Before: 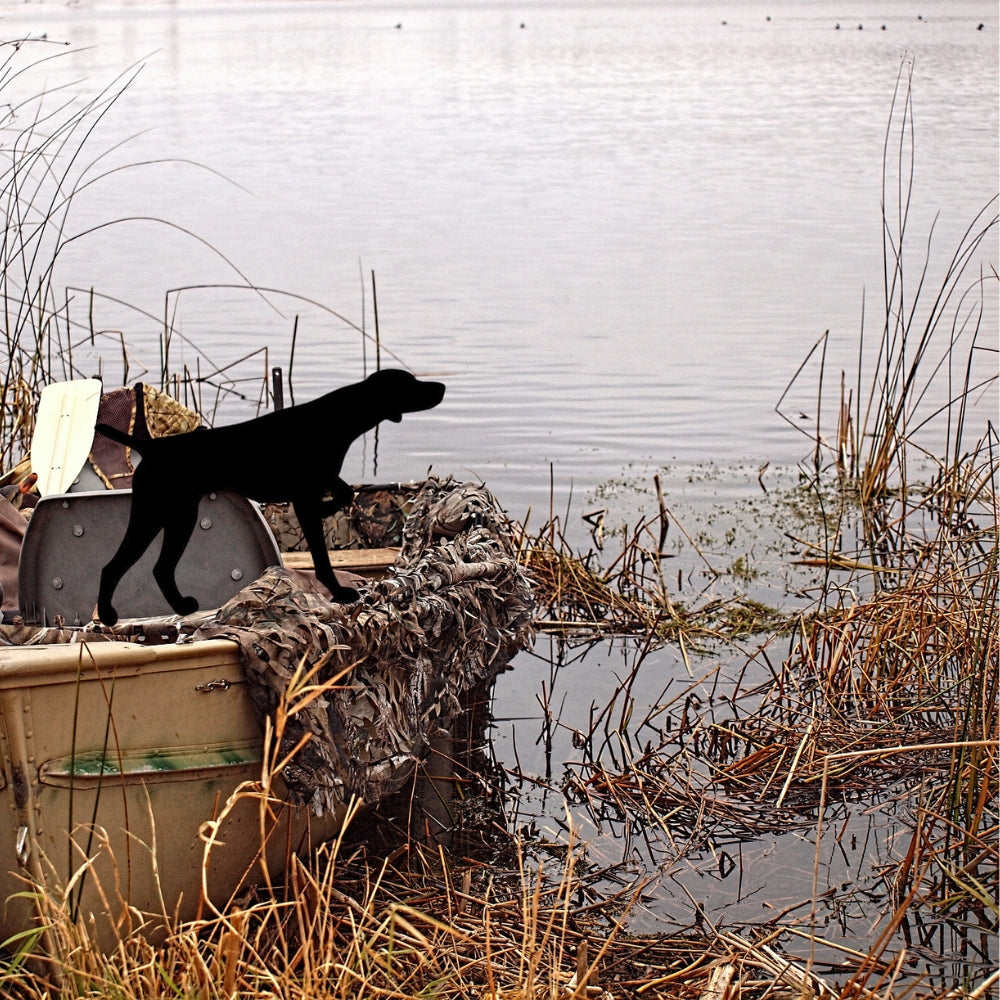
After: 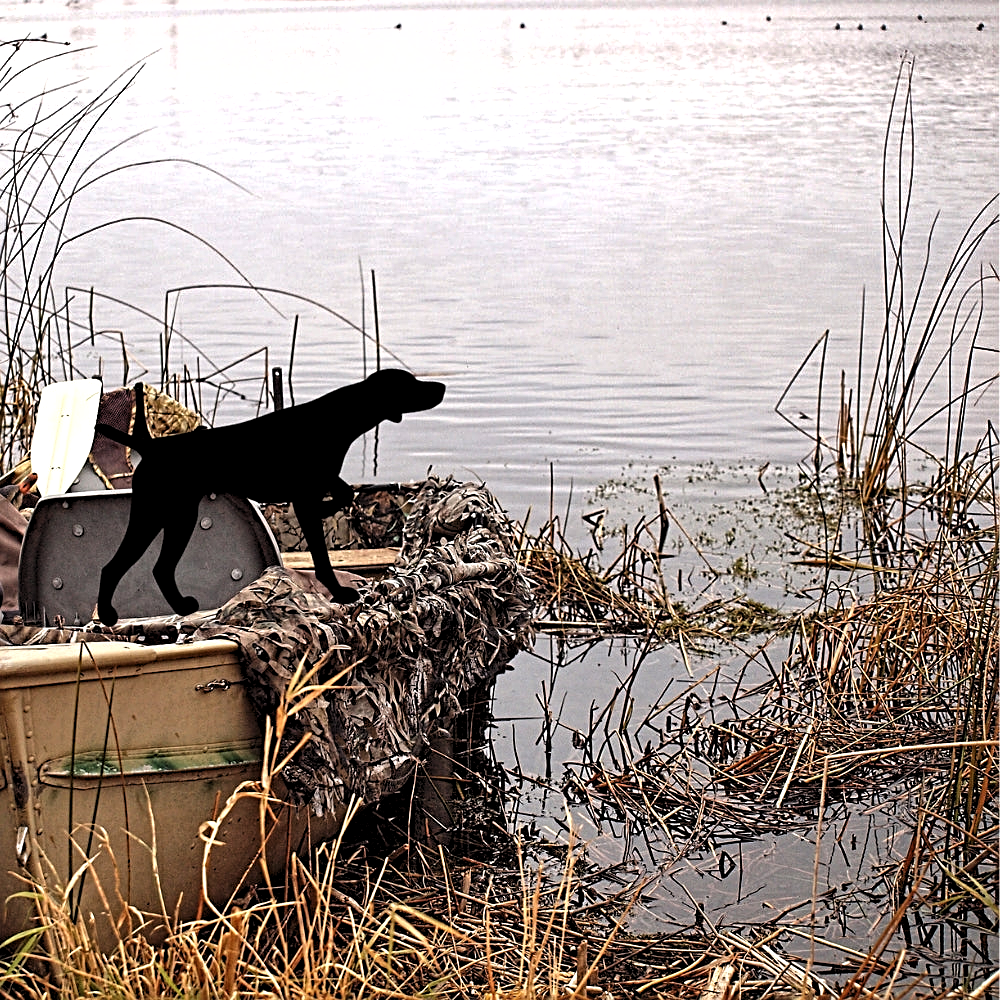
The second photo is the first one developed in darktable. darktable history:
levels: levels [0.062, 0.494, 0.925]
sharpen: on, module defaults
shadows and highlights: soften with gaussian
